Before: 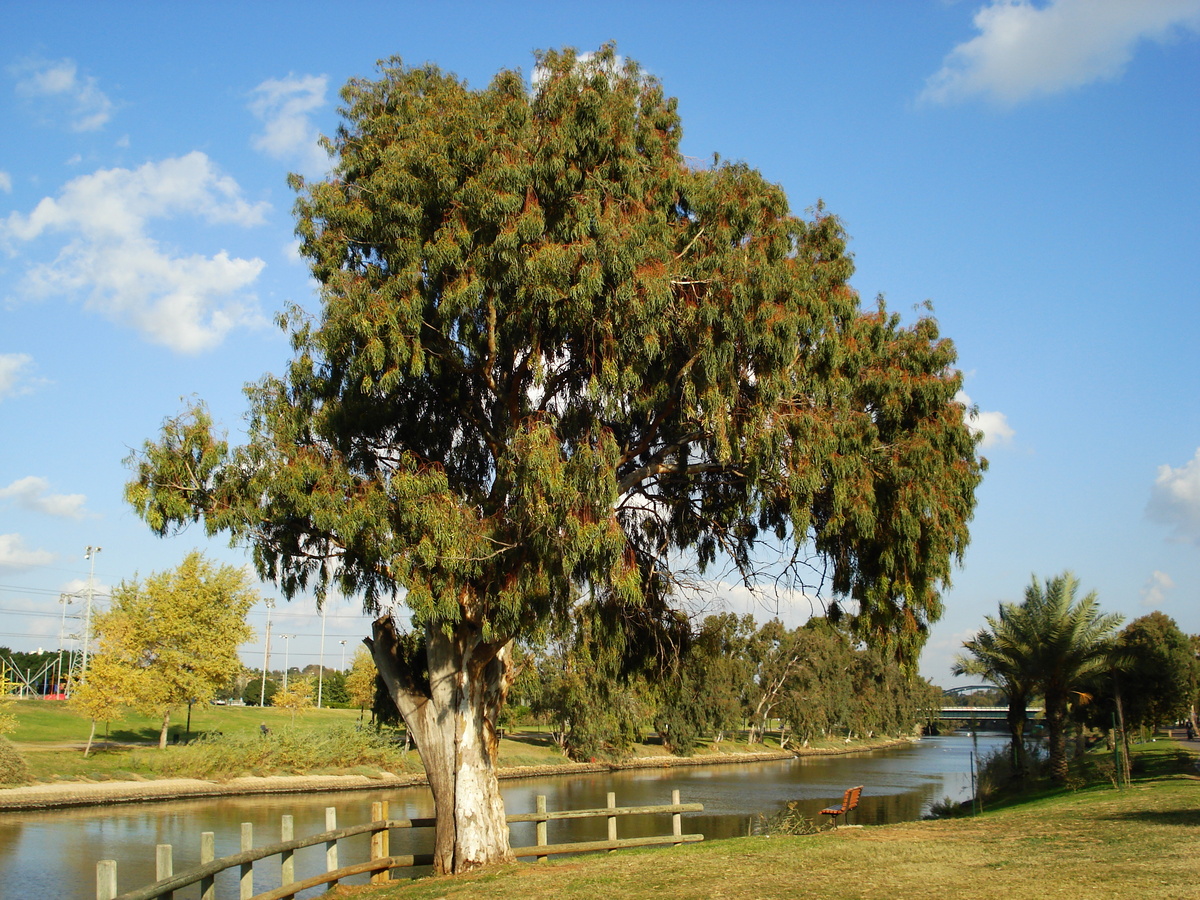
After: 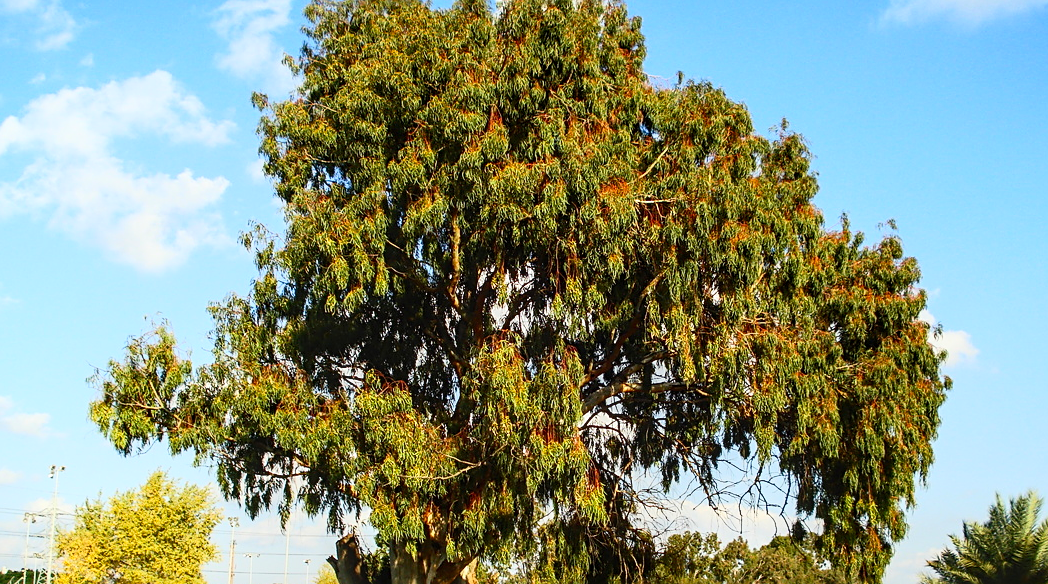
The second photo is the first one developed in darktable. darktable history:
crop: left 3.006%, top 9.012%, right 9.652%, bottom 26.045%
contrast brightness saturation: contrast 0.228, brightness 0.101, saturation 0.294
sharpen: on, module defaults
shadows and highlights: shadows 1.52, highlights 39.94
color zones: curves: ch1 [(0, 0.525) (0.143, 0.556) (0.286, 0.52) (0.429, 0.5) (0.571, 0.5) (0.714, 0.5) (0.857, 0.503) (1, 0.525)]
local contrast: on, module defaults
